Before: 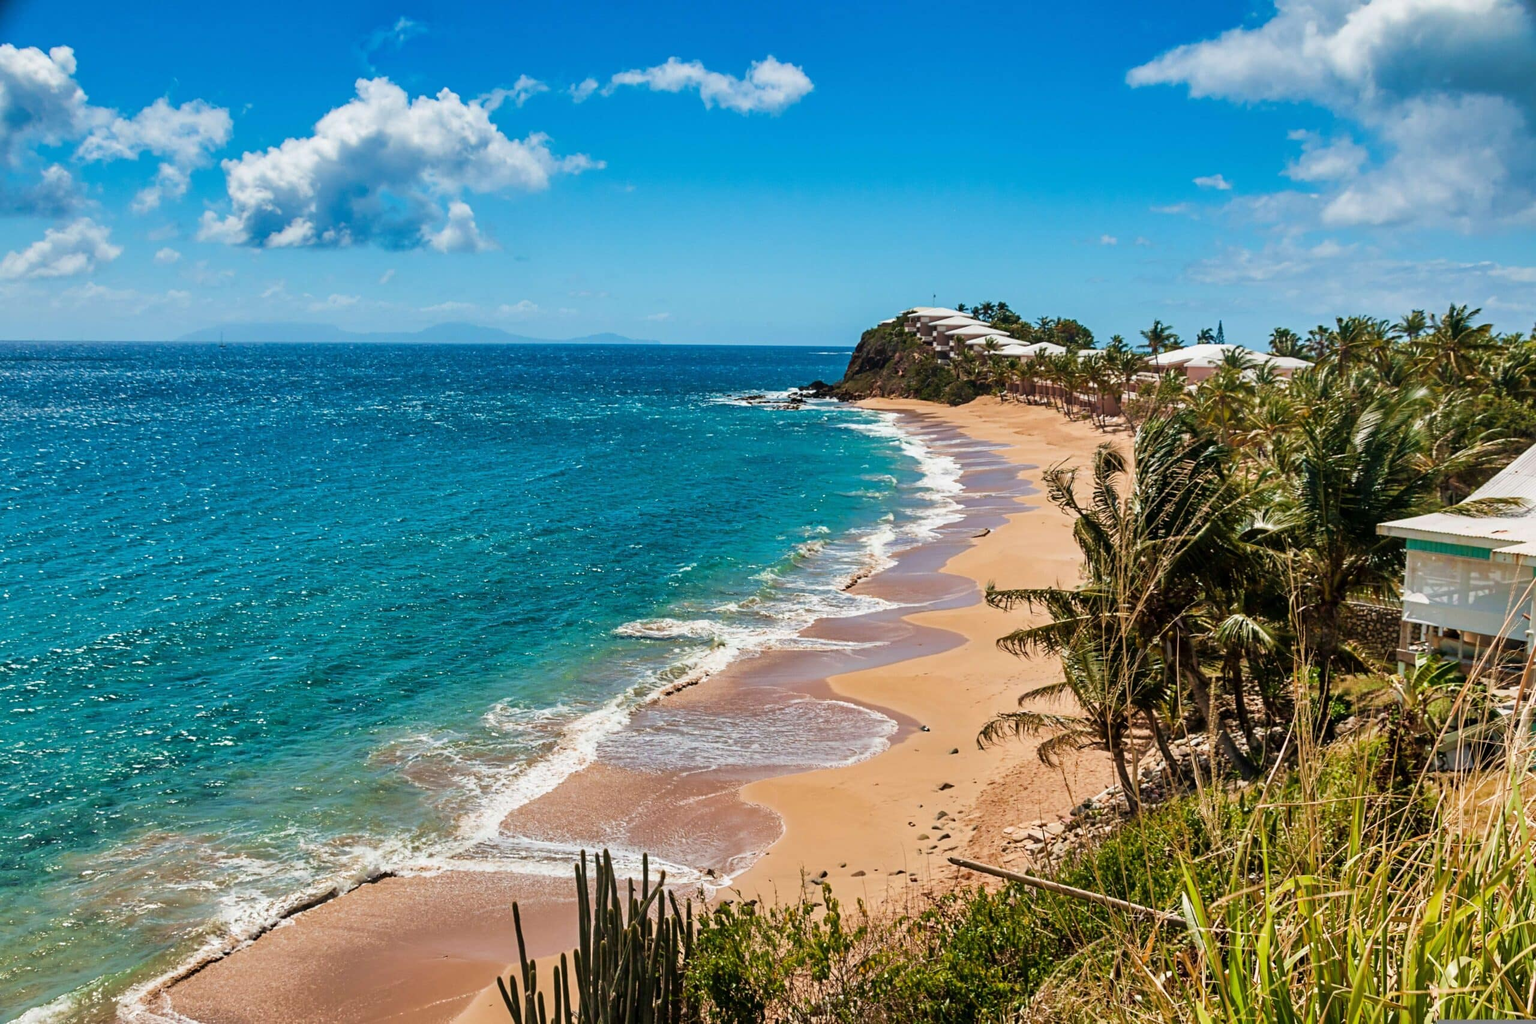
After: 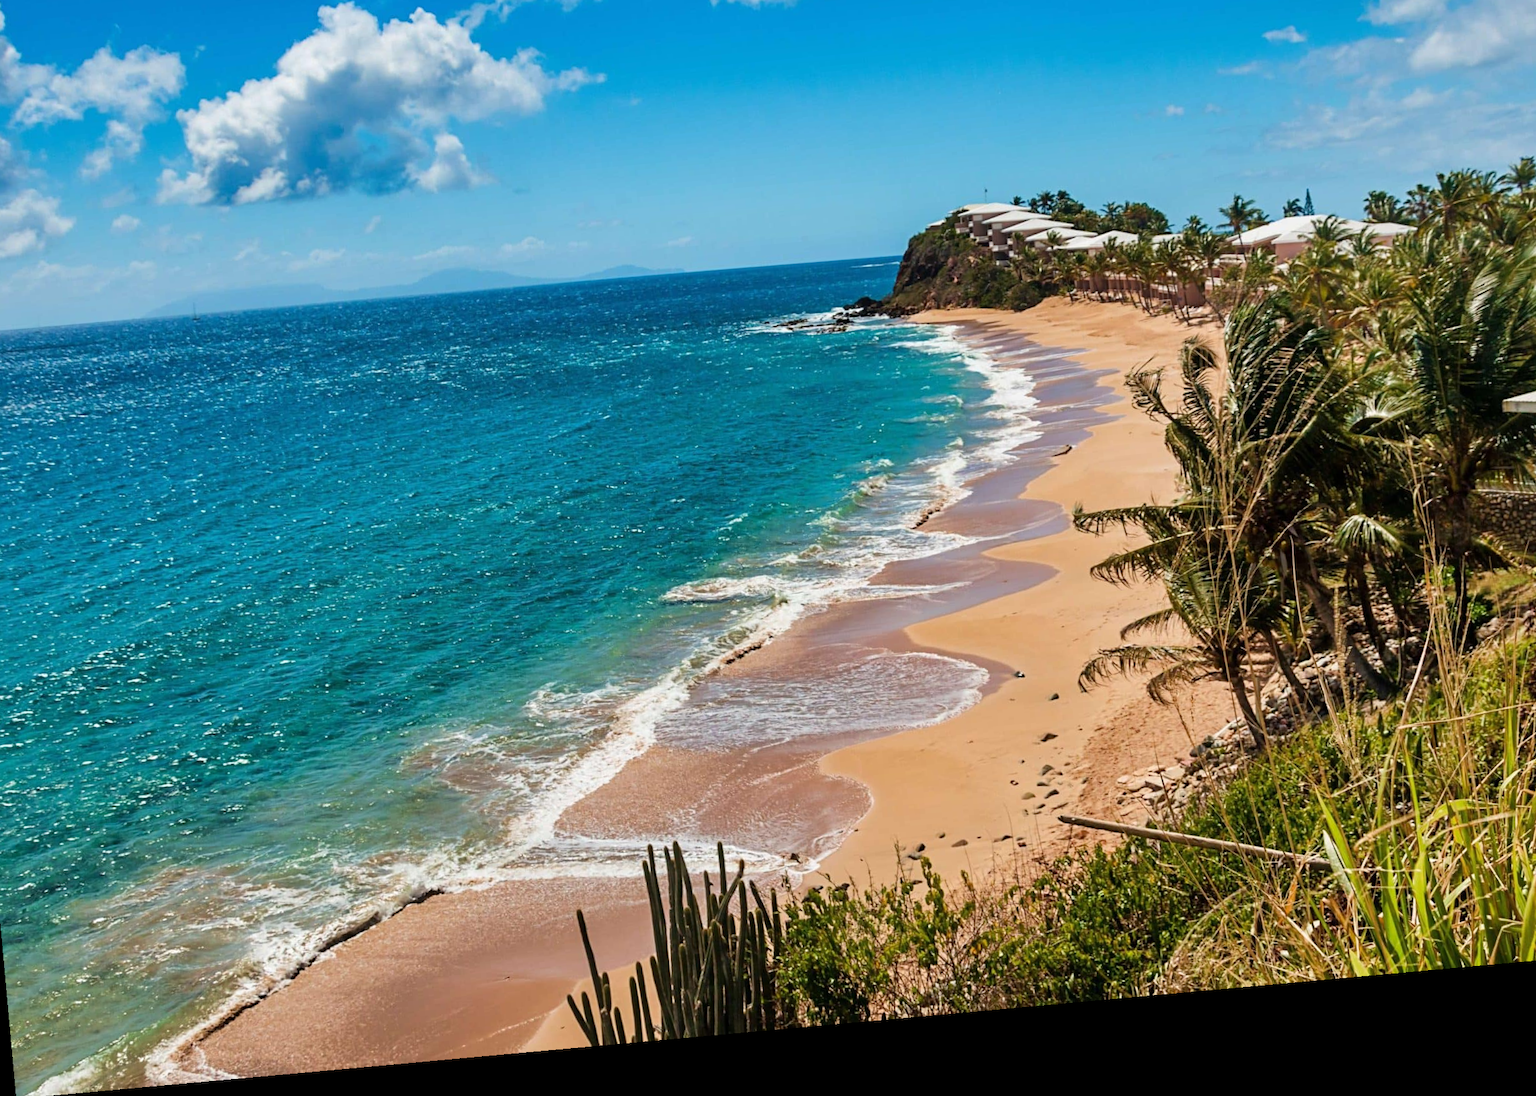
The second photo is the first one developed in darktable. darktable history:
rotate and perspective: rotation -5.2°, automatic cropping off
crop and rotate: left 4.842%, top 15.51%, right 10.668%
